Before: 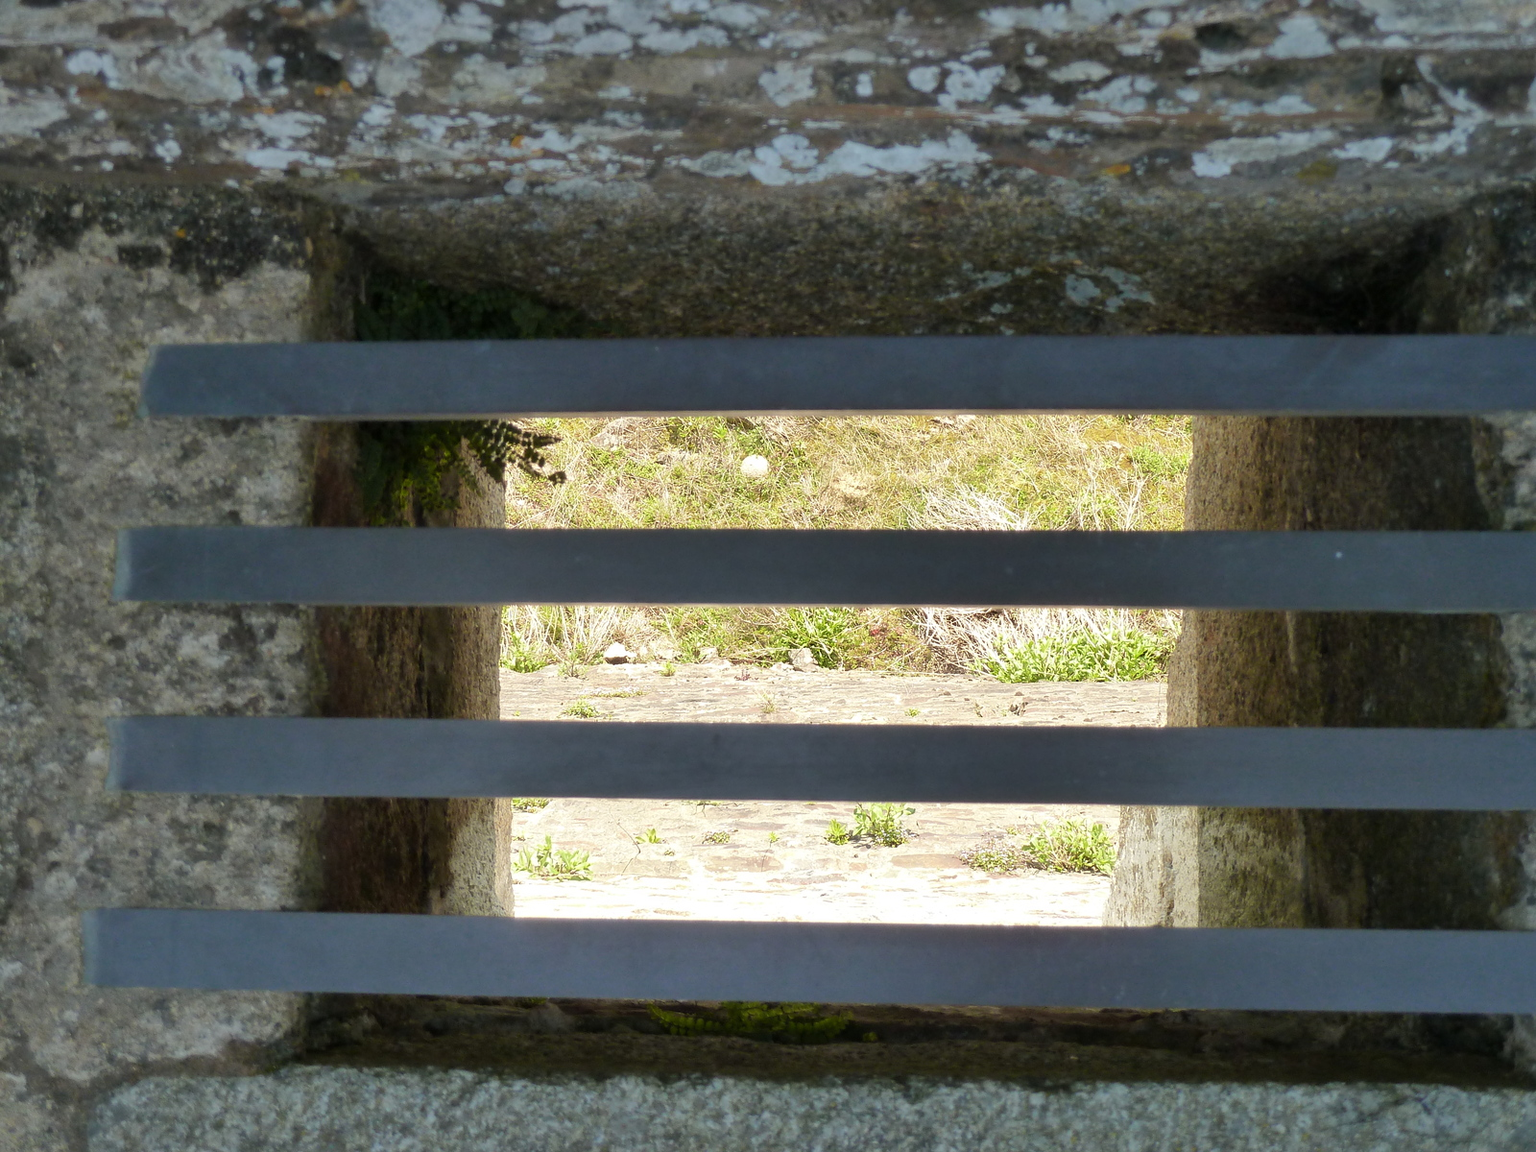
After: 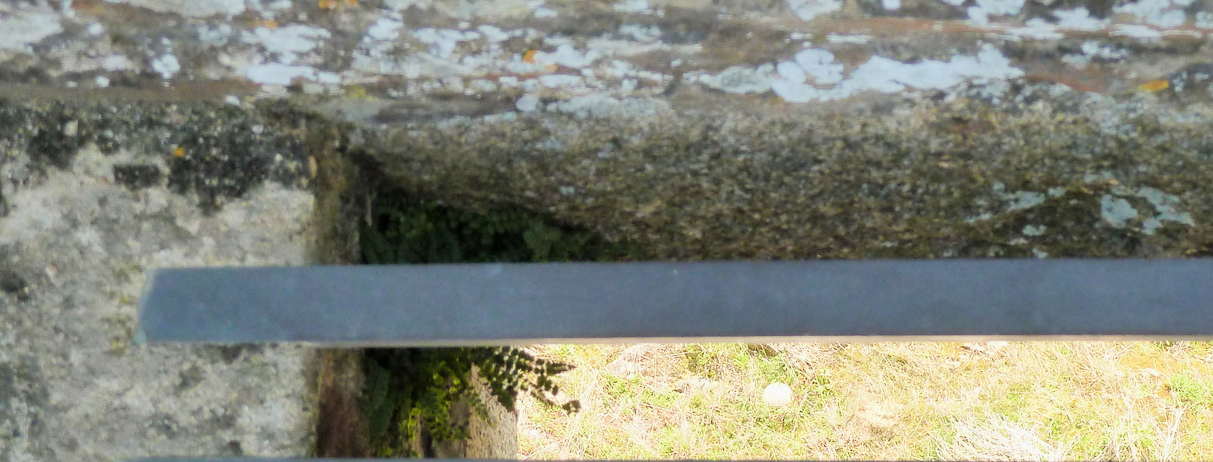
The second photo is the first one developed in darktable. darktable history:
exposure: black level correction 0, exposure 1.41 EV, compensate exposure bias true, compensate highlight preservation false
filmic rgb: black relative exposure -7.65 EV, white relative exposure 4.56 EV, hardness 3.61
crop: left 0.563%, top 7.647%, right 23.615%, bottom 53.81%
